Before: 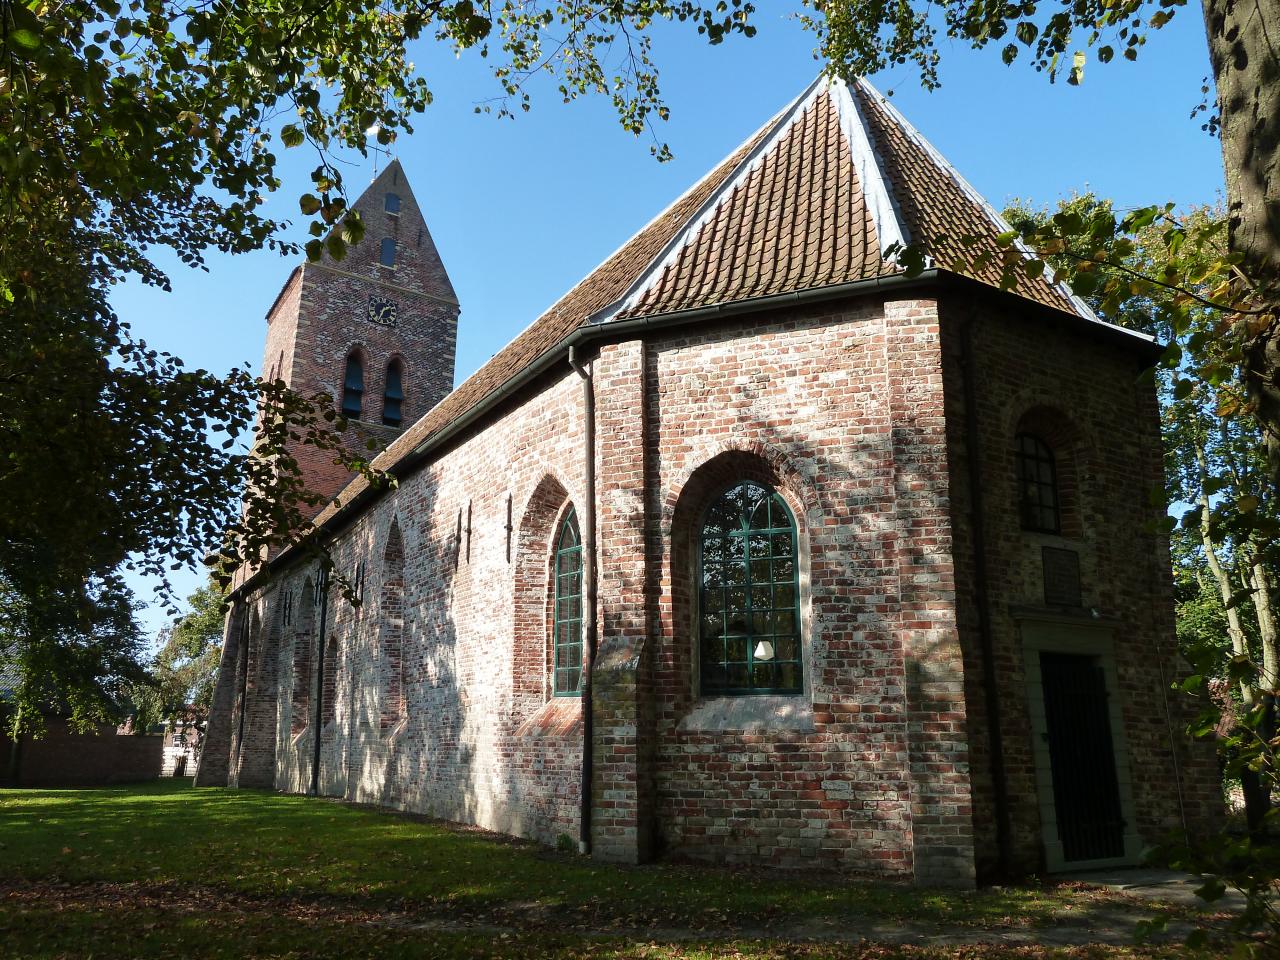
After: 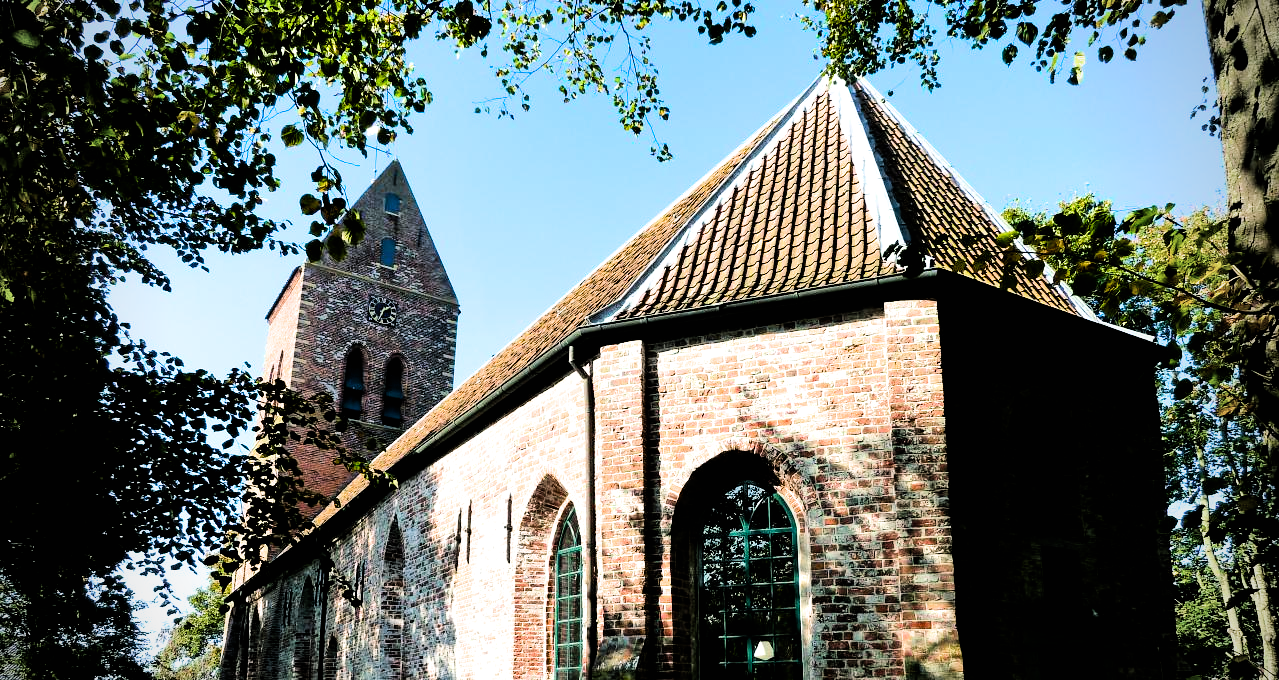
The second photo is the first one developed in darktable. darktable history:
crop: right 0%, bottom 29.099%
color balance rgb: shadows lift › chroma 2.551%, shadows lift › hue 190.89°, linear chroma grading › global chroma 15.172%, perceptual saturation grading › global saturation 30.439%, perceptual brilliance grading › mid-tones 10.841%, perceptual brilliance grading › shadows 15.639%, global vibrance 9.54%
vignetting: fall-off start 73.23%
filmic rgb: black relative exposure -3.63 EV, white relative exposure 2.17 EV, hardness 3.63
tone curve: curves: ch0 [(0, 0) (0.003, 0.006) (0.011, 0.015) (0.025, 0.032) (0.044, 0.054) (0.069, 0.079) (0.1, 0.111) (0.136, 0.146) (0.177, 0.186) (0.224, 0.229) (0.277, 0.286) (0.335, 0.348) (0.399, 0.426) (0.468, 0.514) (0.543, 0.609) (0.623, 0.706) (0.709, 0.789) (0.801, 0.862) (0.898, 0.926) (1, 1)], color space Lab, linked channels, preserve colors none
